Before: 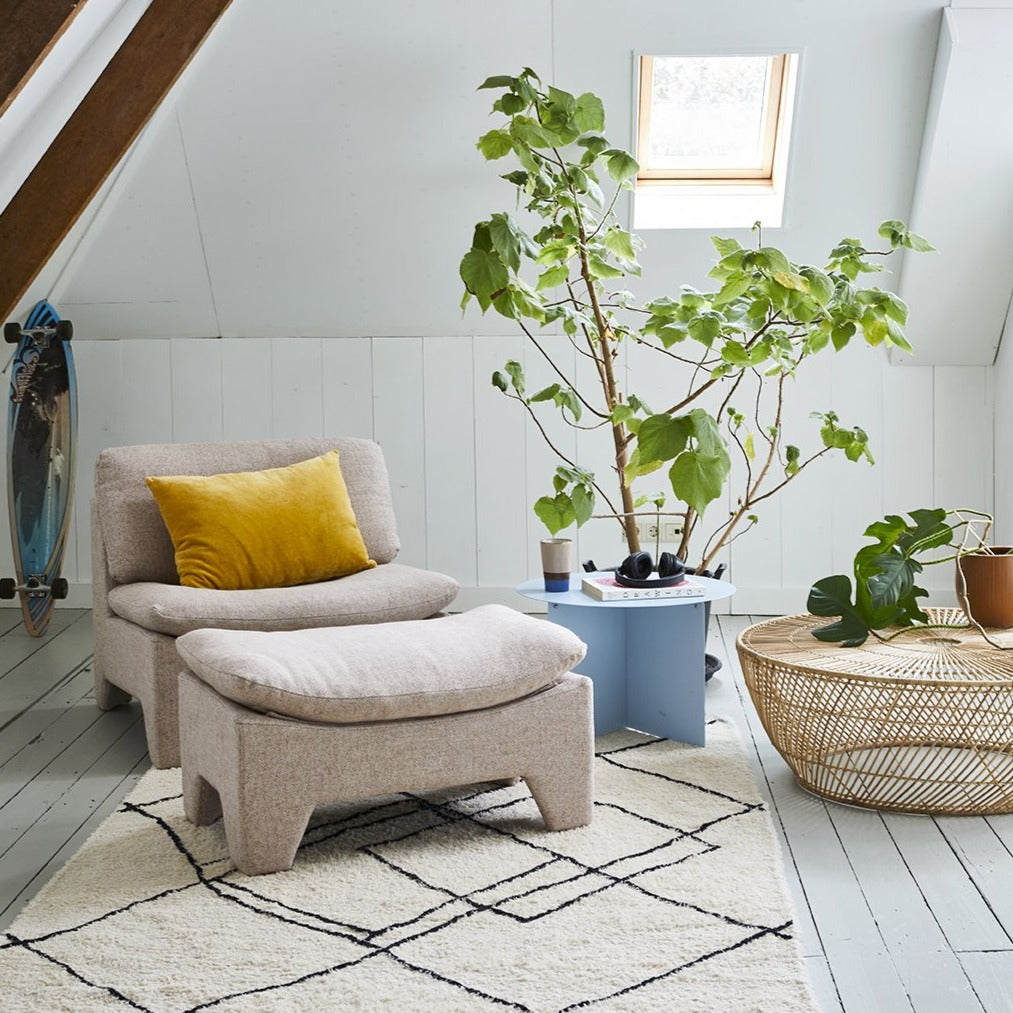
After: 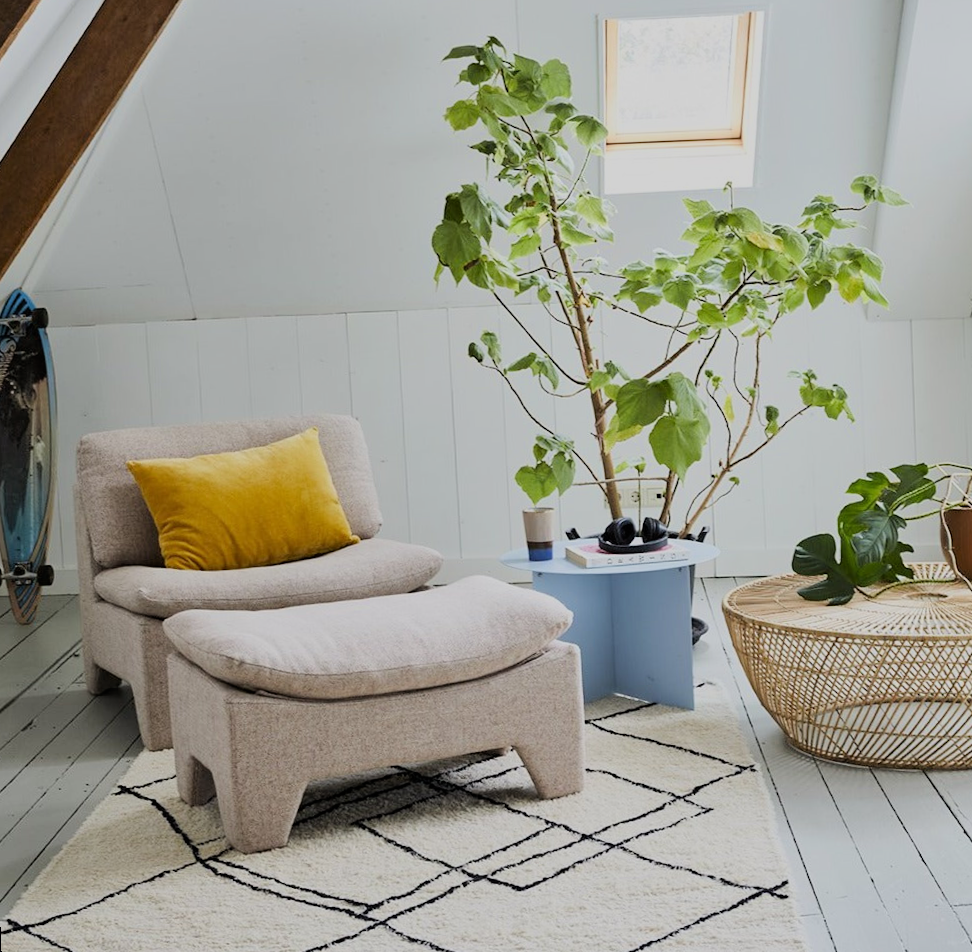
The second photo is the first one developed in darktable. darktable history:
rotate and perspective: rotation -2.12°, lens shift (vertical) 0.009, lens shift (horizontal) -0.008, automatic cropping original format, crop left 0.036, crop right 0.964, crop top 0.05, crop bottom 0.959
crop: top 0.05%, bottom 0.098%
filmic rgb: black relative exposure -7.48 EV, white relative exposure 4.83 EV, hardness 3.4, color science v6 (2022)
